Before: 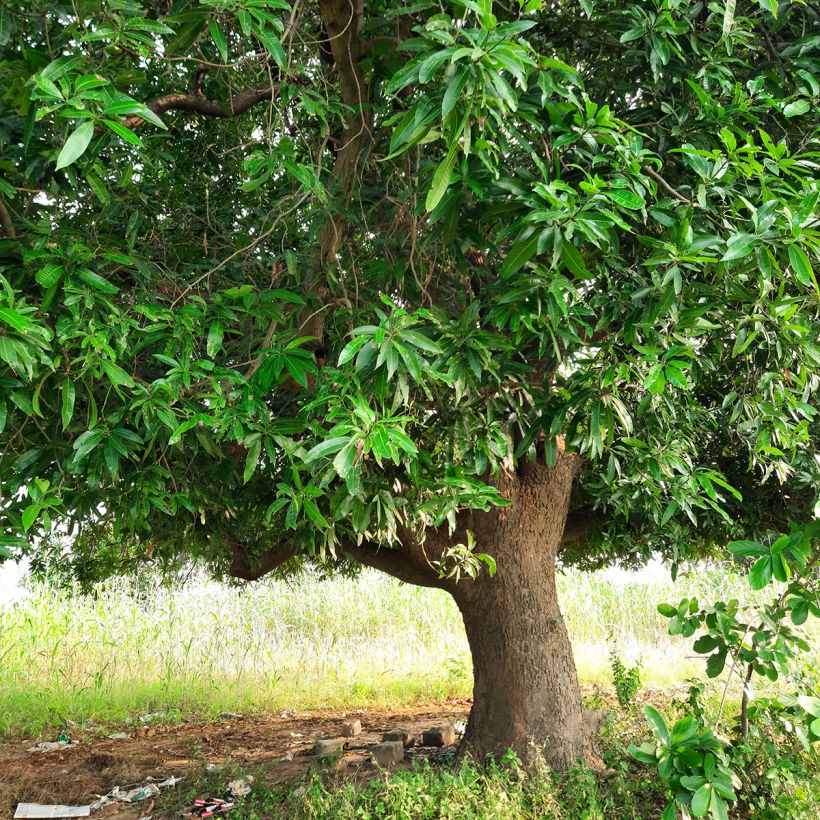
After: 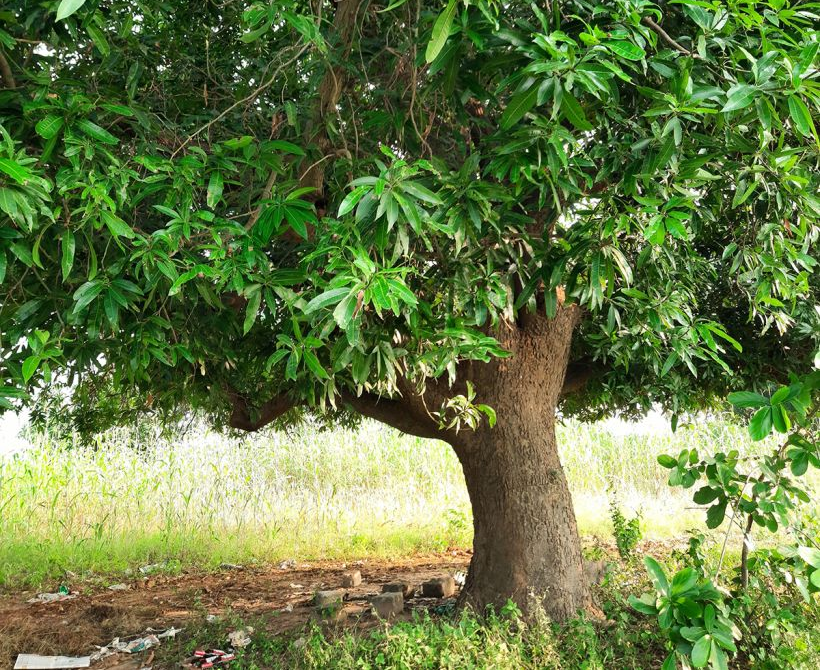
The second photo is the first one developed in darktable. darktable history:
crop and rotate: top 18.279%
